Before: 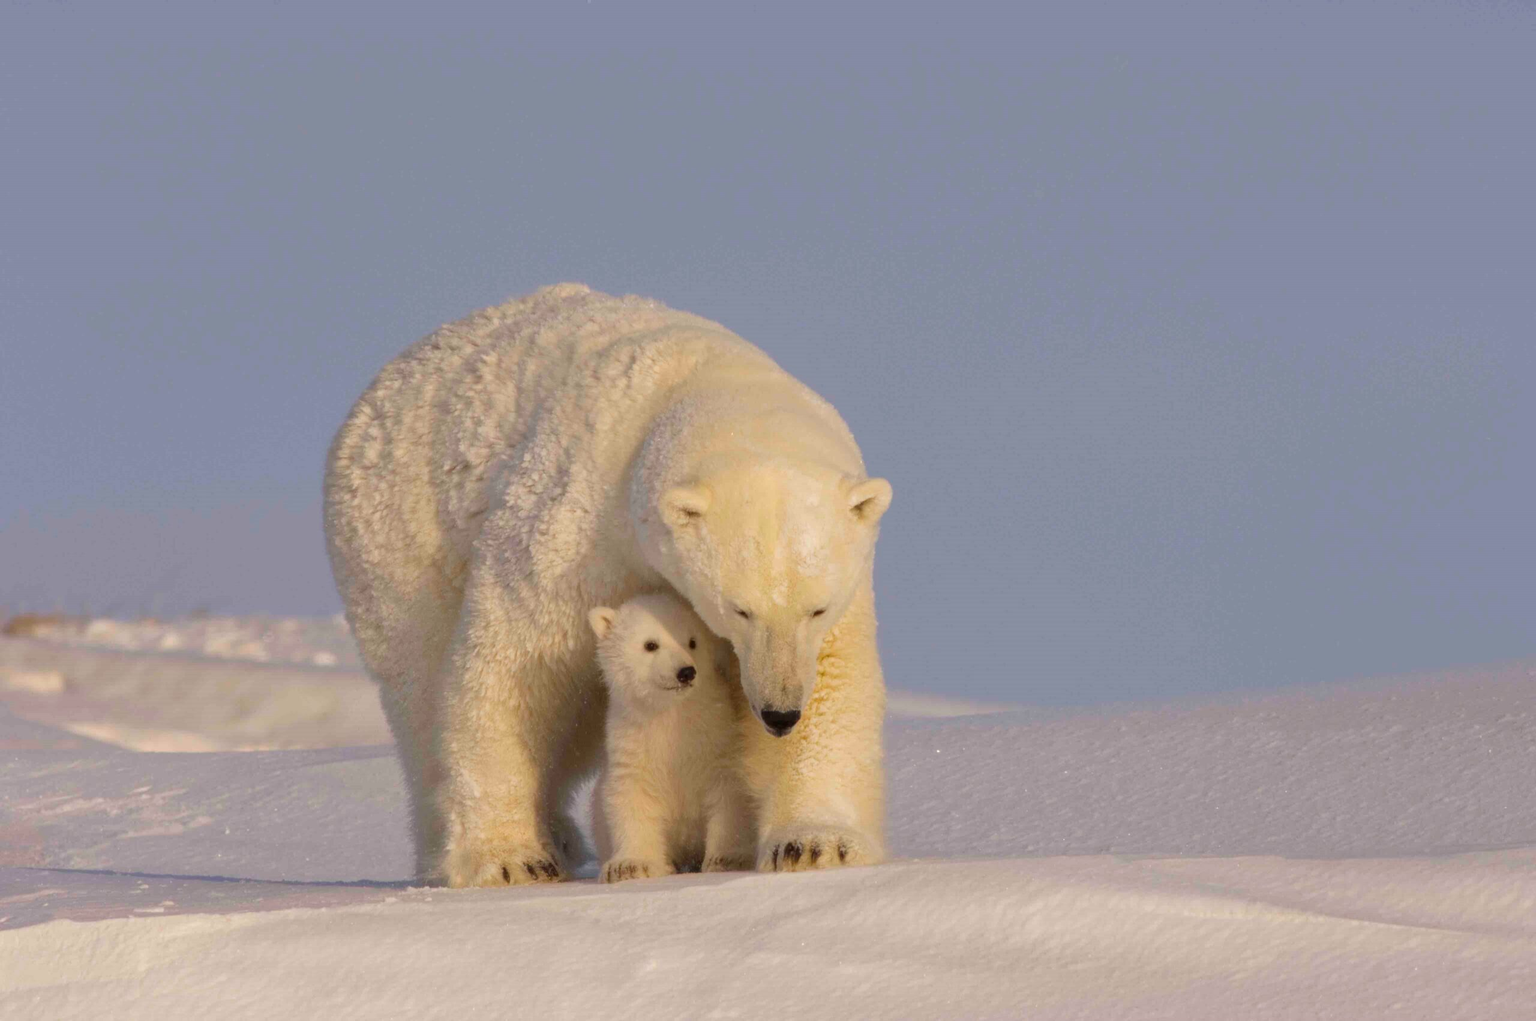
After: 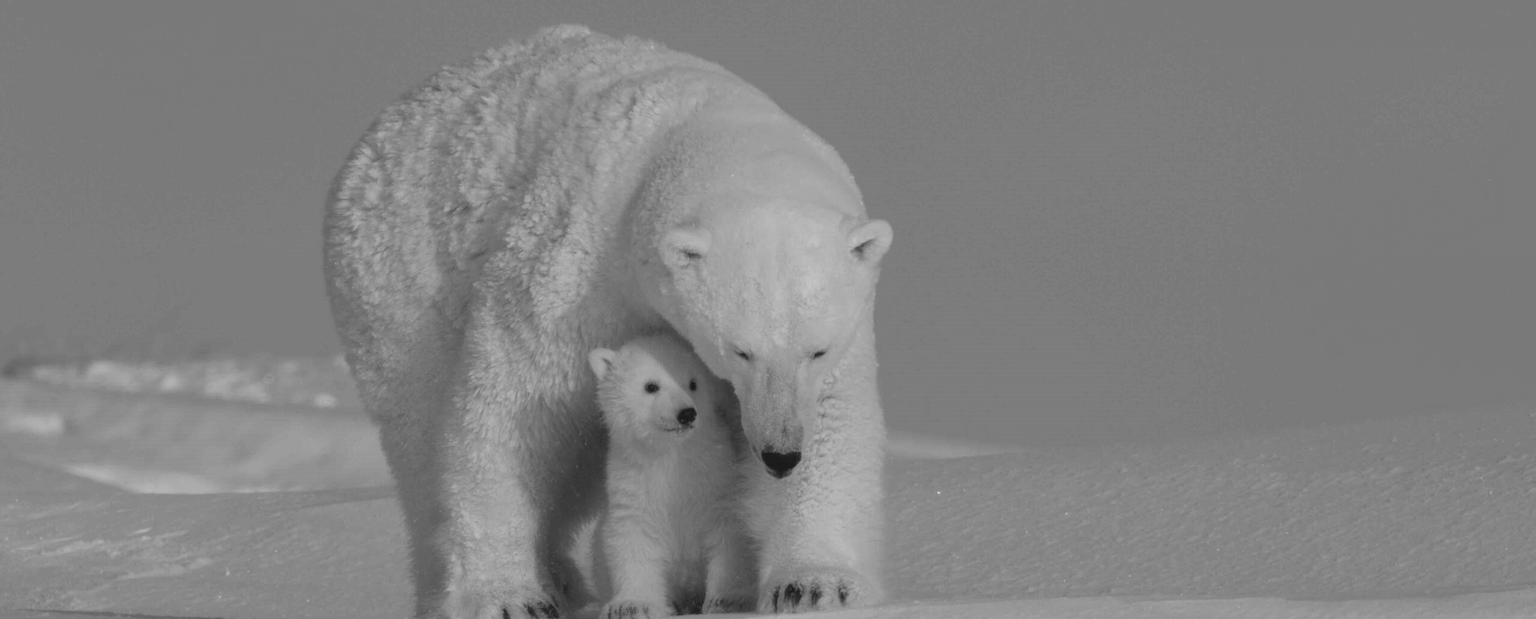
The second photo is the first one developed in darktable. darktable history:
rgb curve: curves: ch0 [(0.123, 0.061) (0.995, 0.887)]; ch1 [(0.06, 0.116) (1, 0.906)]; ch2 [(0, 0) (0.824, 0.69) (1, 1)], mode RGB, independent channels, compensate middle gray true
crop and rotate: top 25.357%, bottom 13.942%
color correction: highlights a* 15, highlights b* 31.55
monochrome: a 32, b 64, size 2.3
